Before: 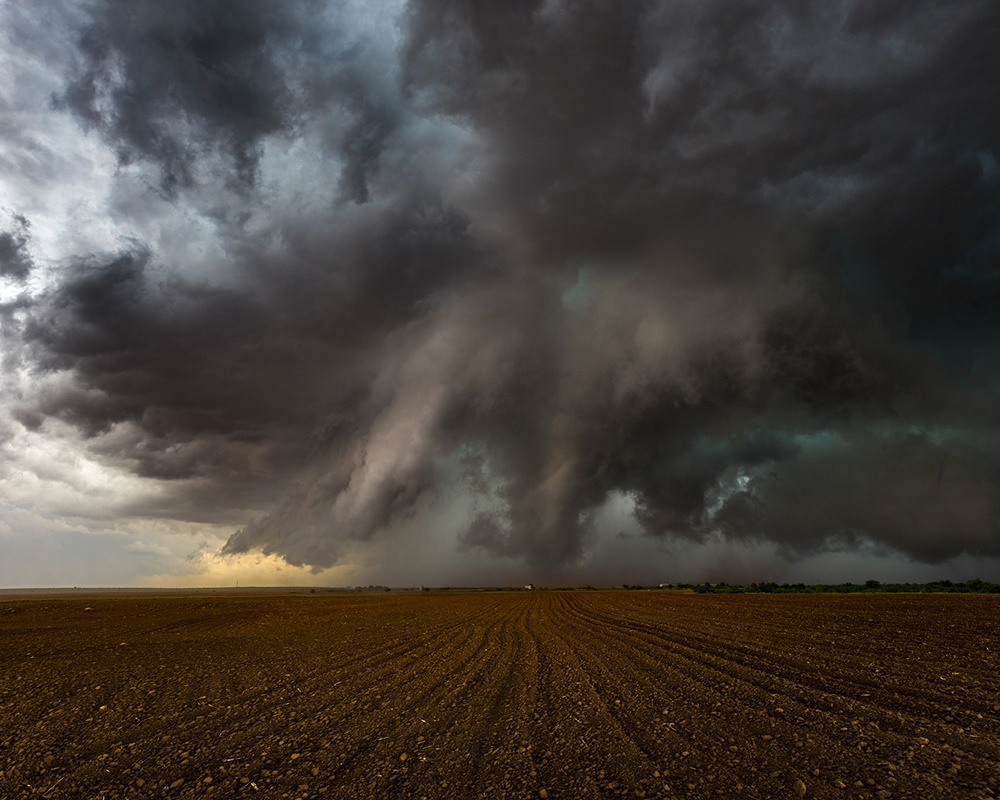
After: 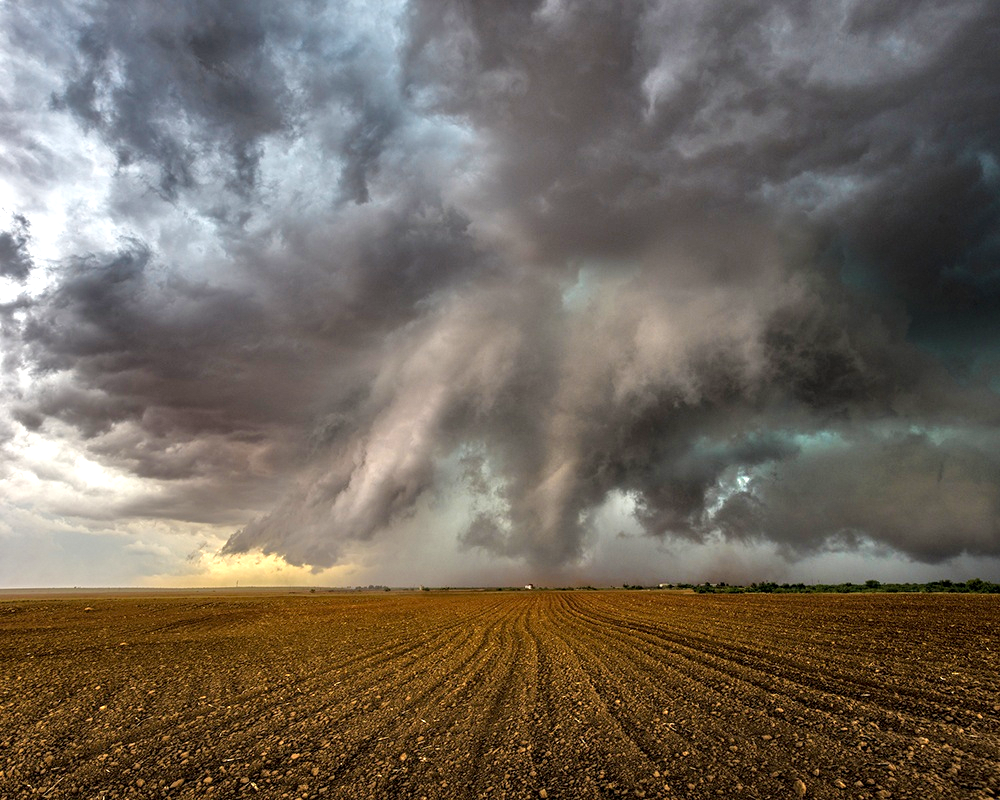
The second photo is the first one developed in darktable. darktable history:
exposure: black level correction 0, exposure 0.5 EV, compensate exposure bias true, compensate highlight preservation false
local contrast: on, module defaults
tone equalizer: -7 EV 0.15 EV, -6 EV 0.6 EV, -5 EV 1.15 EV, -4 EV 1.33 EV, -3 EV 1.15 EV, -2 EV 0.6 EV, -1 EV 0.15 EV, mask exposure compensation -0.5 EV
